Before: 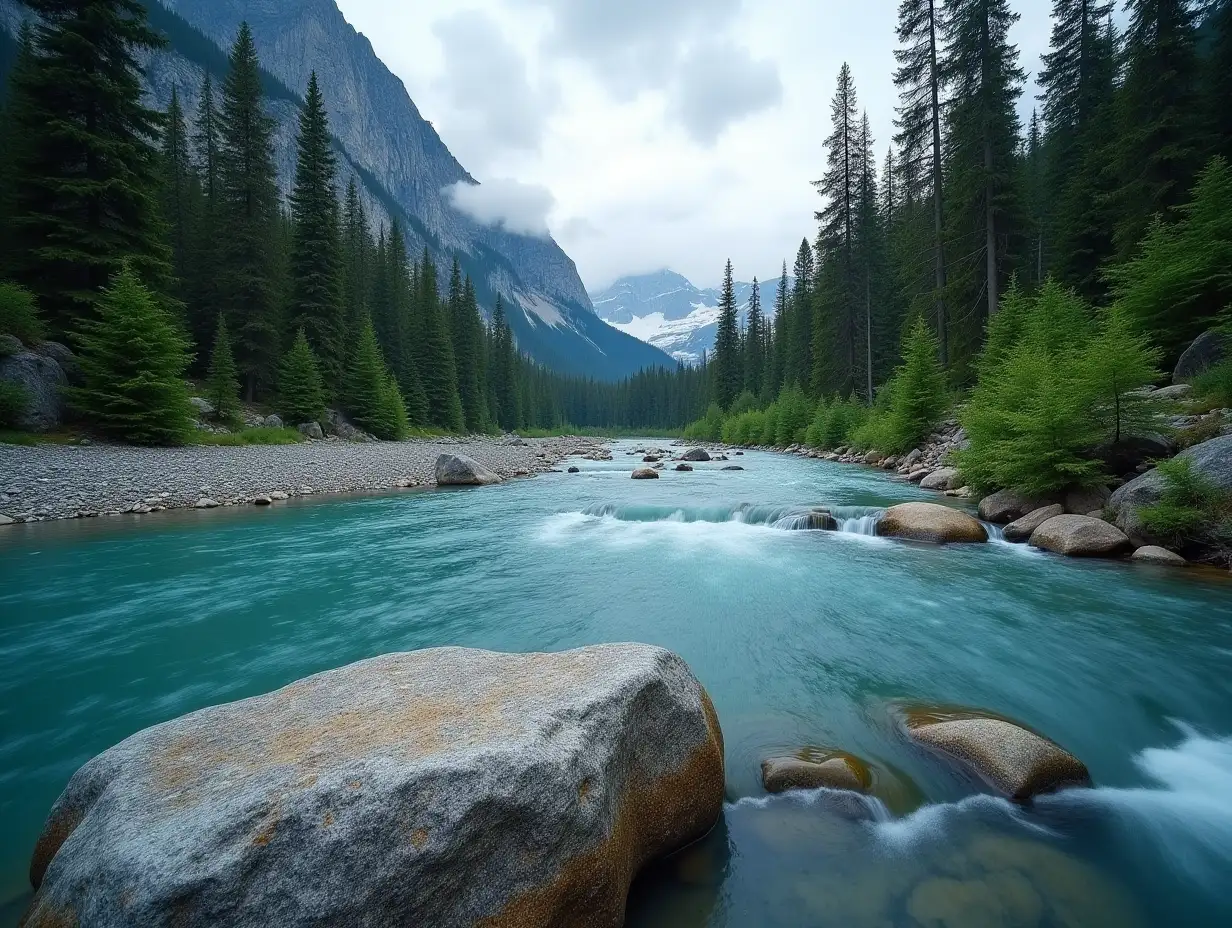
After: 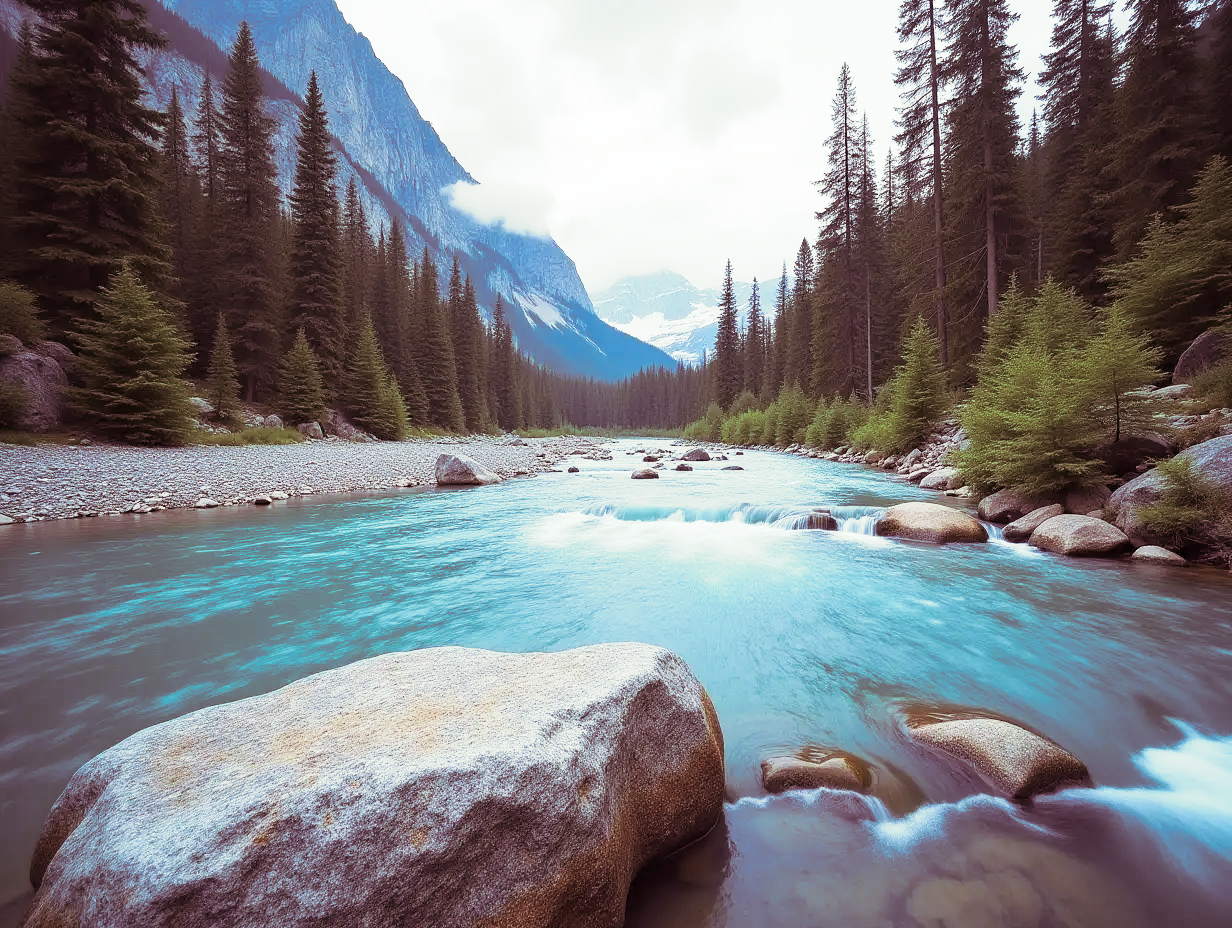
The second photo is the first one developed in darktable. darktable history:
split-toning: on, module defaults
white balance: red 1.009, blue 1.027
exposure: exposure 0.6 EV, compensate highlight preservation false
base curve: curves: ch0 [(0, 0) (0.088, 0.125) (0.176, 0.251) (0.354, 0.501) (0.613, 0.749) (1, 0.877)], preserve colors none
